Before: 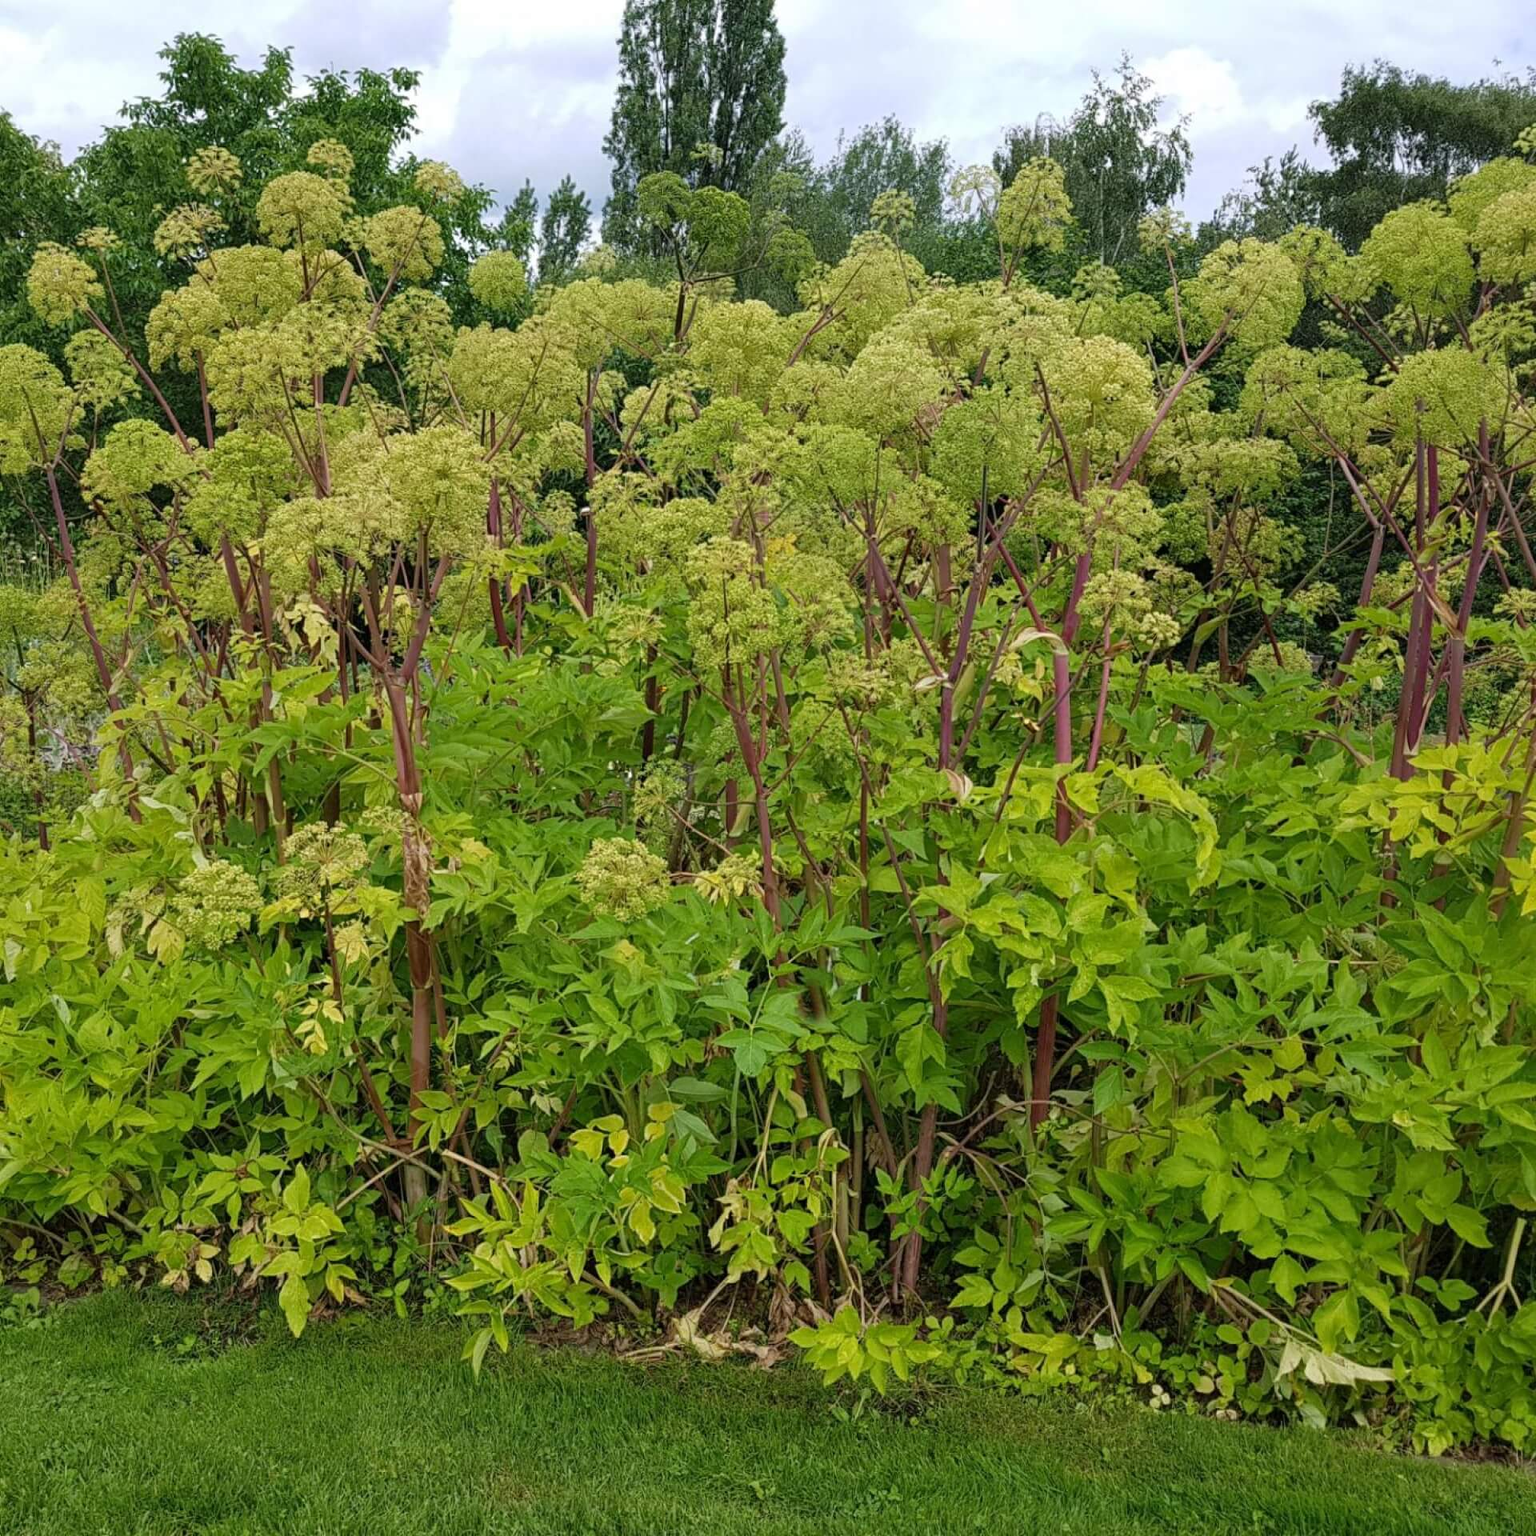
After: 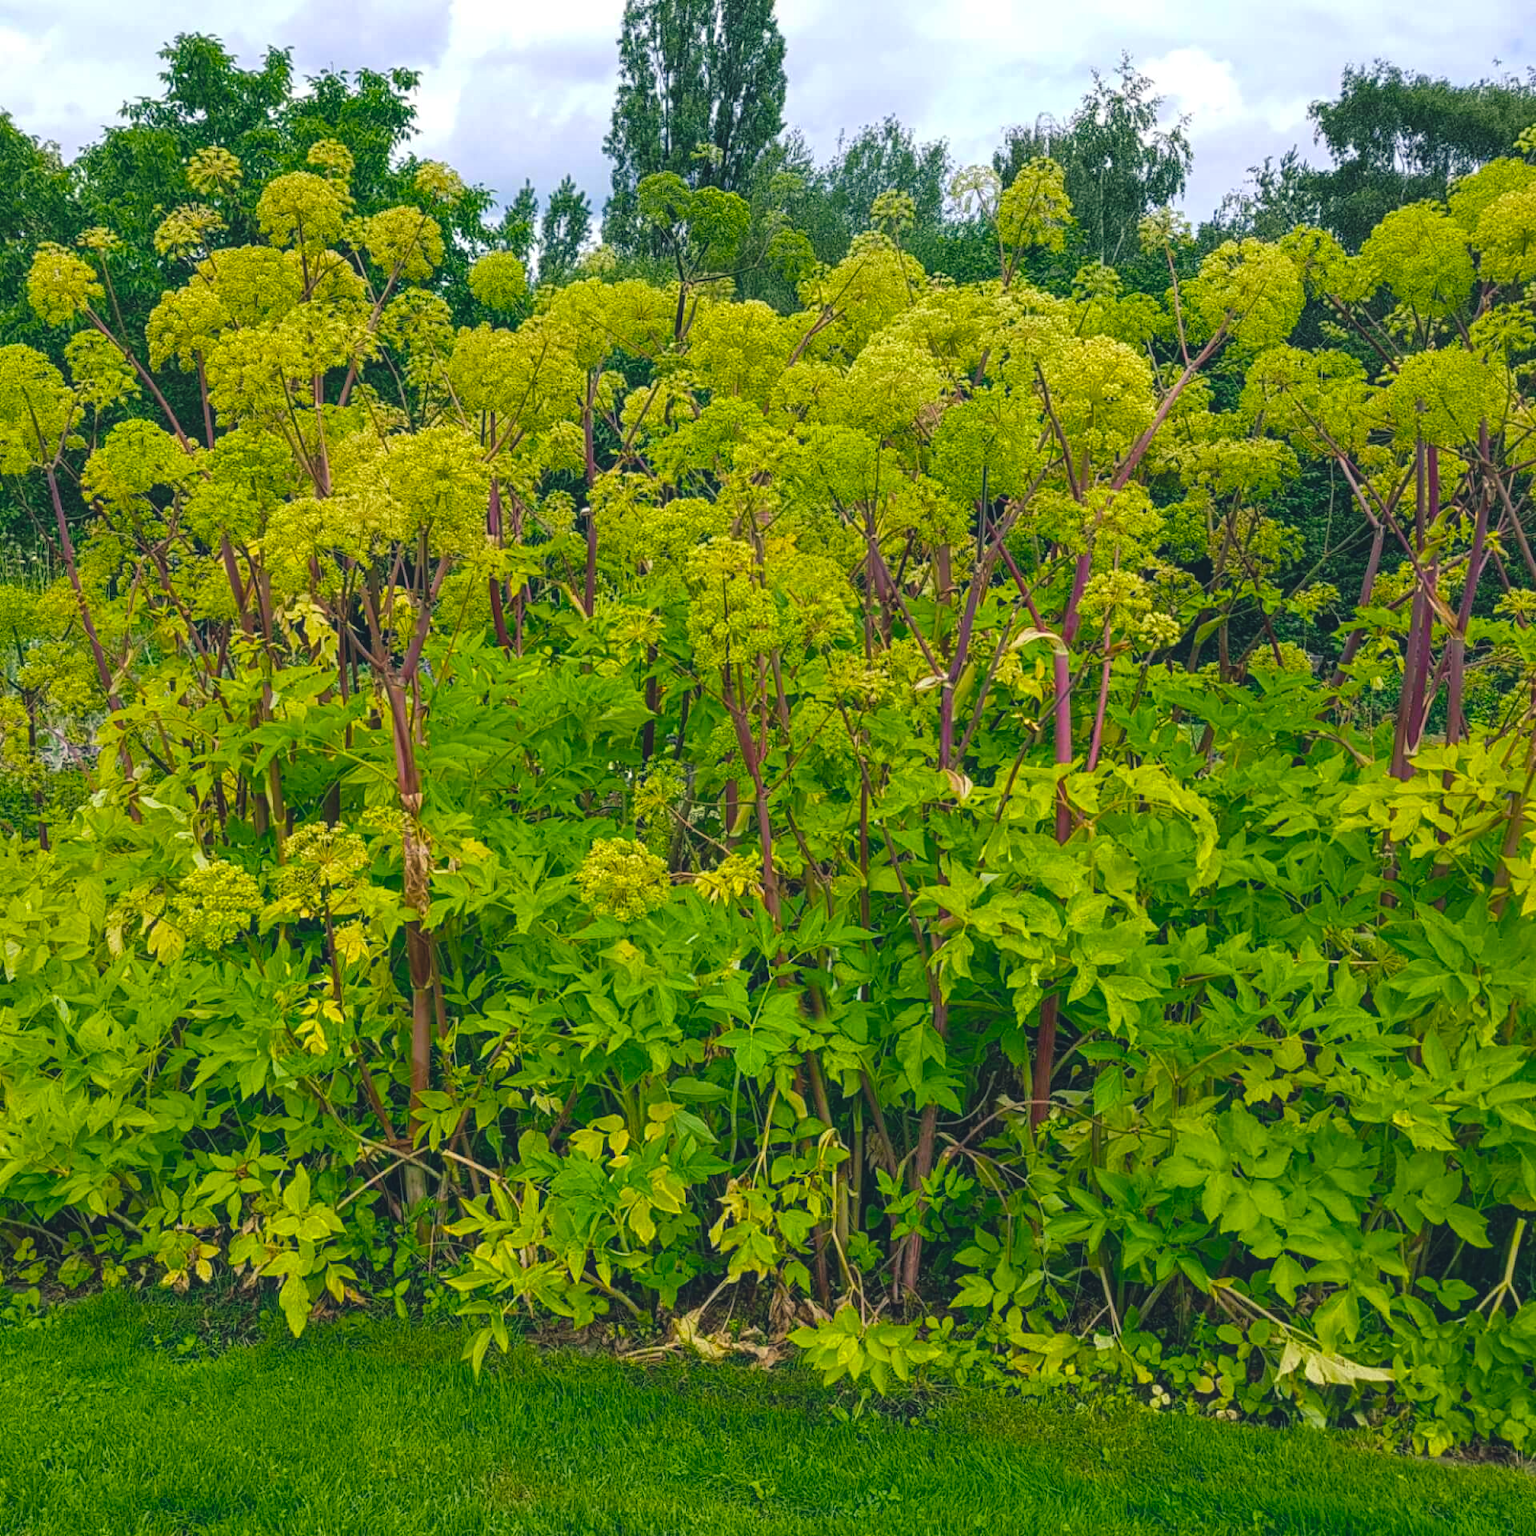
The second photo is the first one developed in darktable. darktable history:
local contrast: on, module defaults
color balance rgb: shadows lift › chroma 7.279%, shadows lift › hue 245.67°, global offset › luminance 1.534%, linear chroma grading › global chroma 14.899%, perceptual saturation grading › global saturation 35.932%
